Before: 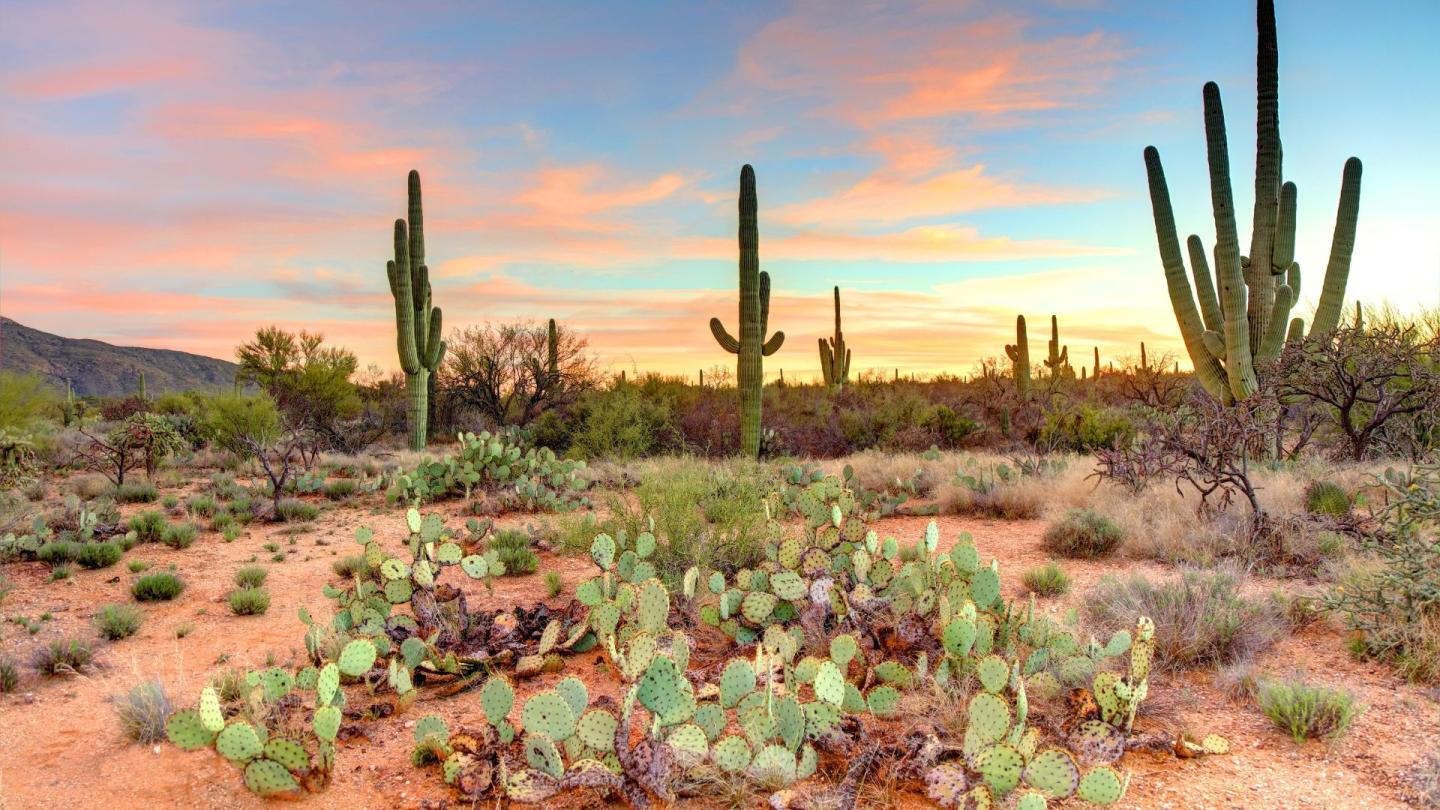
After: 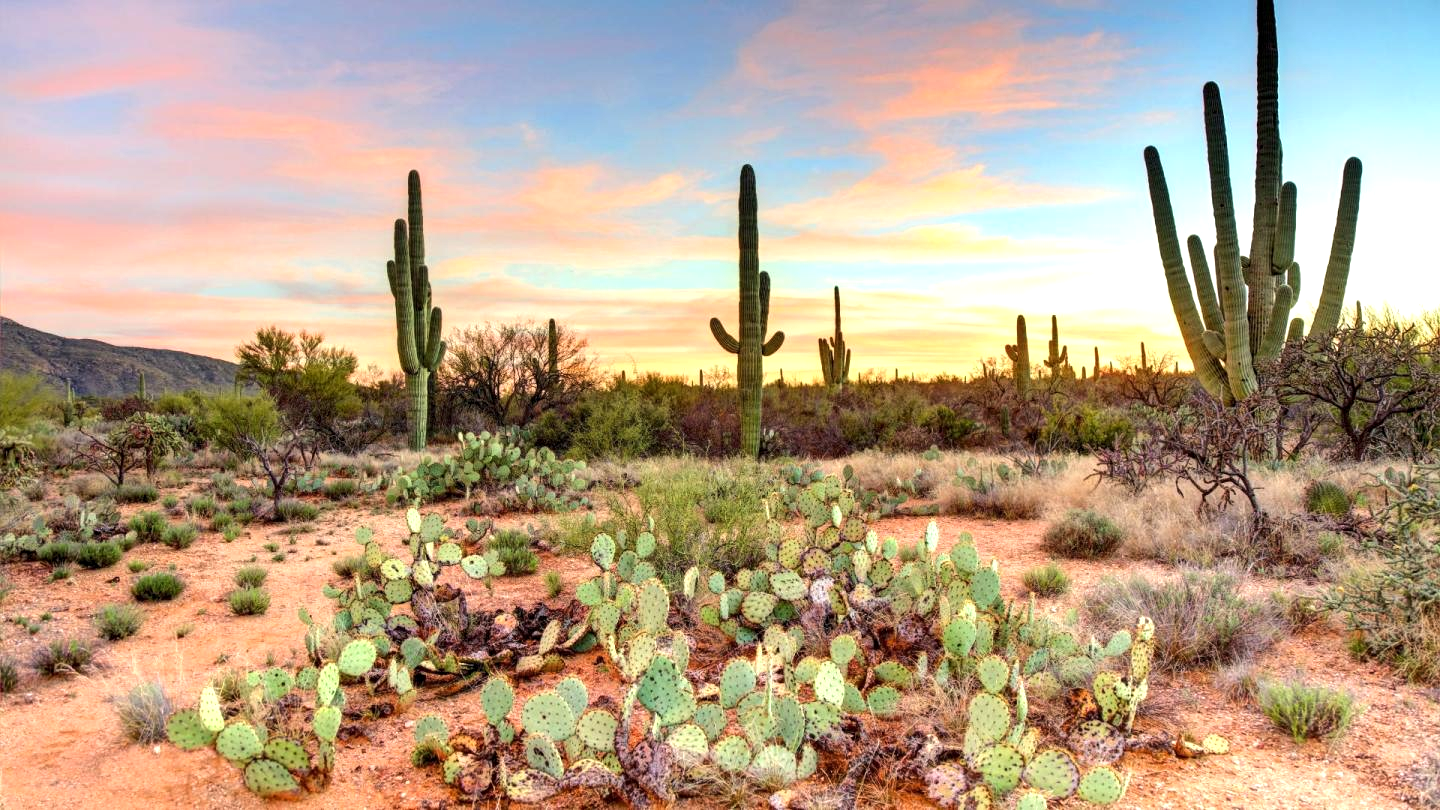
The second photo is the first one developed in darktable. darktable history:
tone equalizer: -8 EV -0.417 EV, -7 EV -0.389 EV, -6 EV -0.333 EV, -5 EV -0.222 EV, -3 EV 0.222 EV, -2 EV 0.333 EV, -1 EV 0.389 EV, +0 EV 0.417 EV, edges refinement/feathering 500, mask exposure compensation -1.57 EV, preserve details no
local contrast: highlights 100%, shadows 100%, detail 120%, midtone range 0.2
